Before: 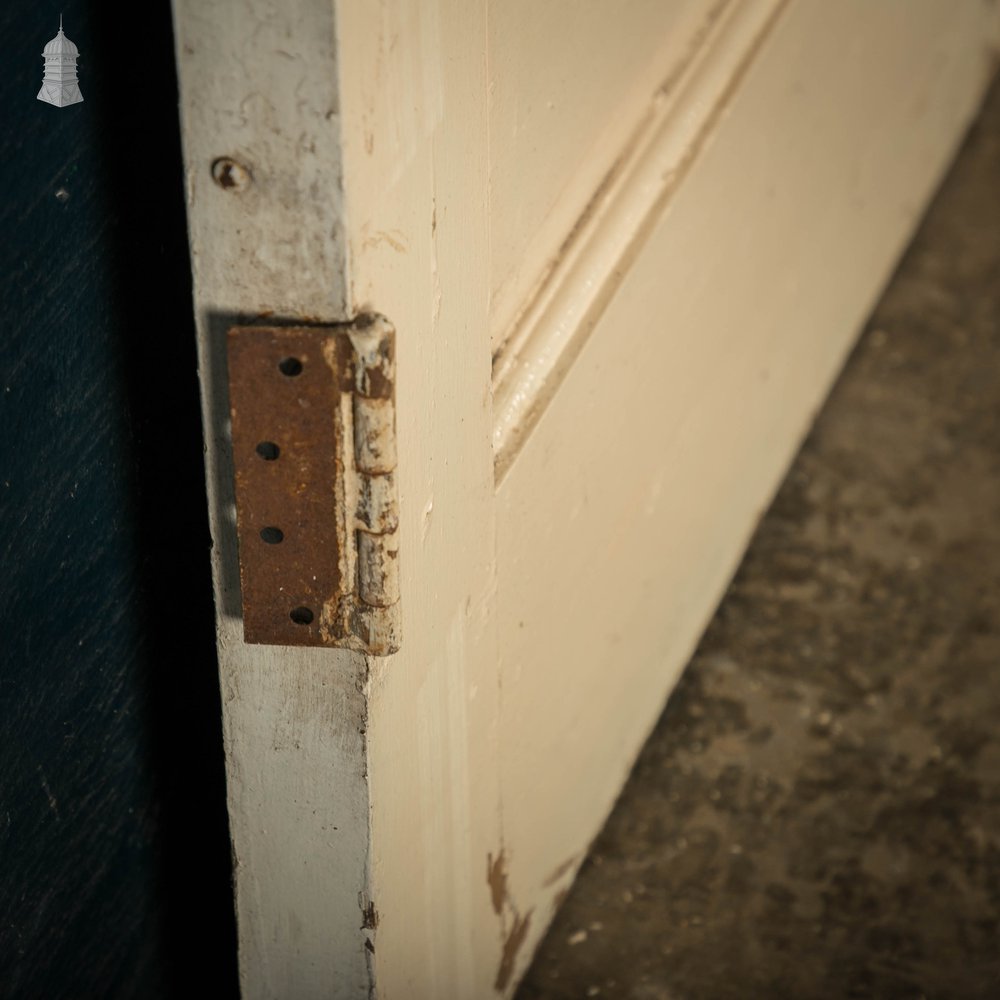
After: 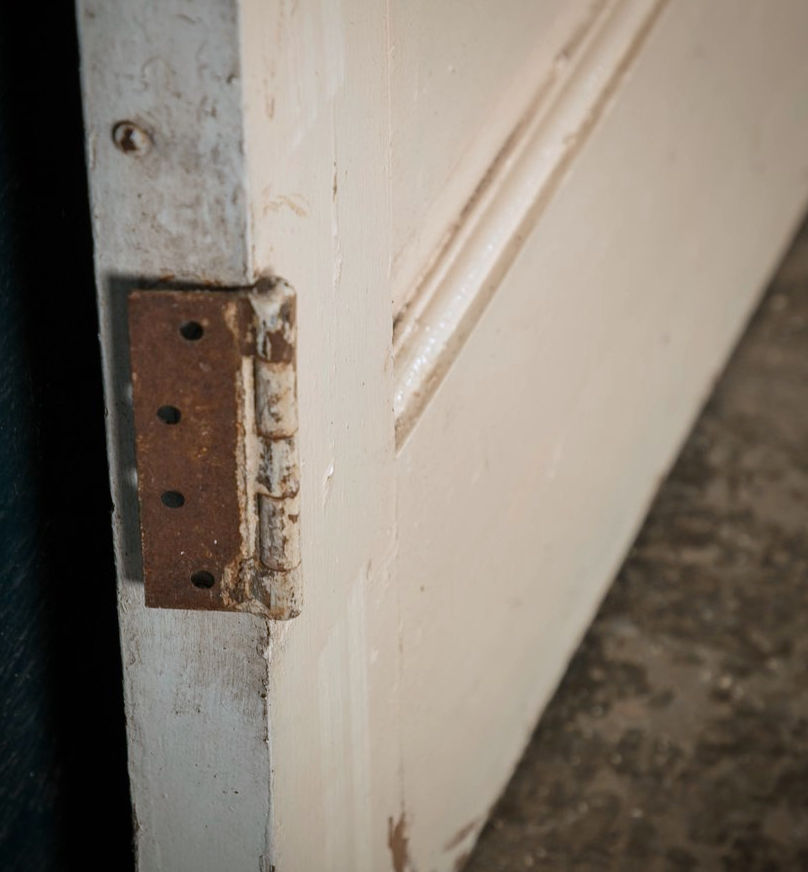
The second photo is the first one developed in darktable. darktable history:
tone equalizer: on, module defaults
color correction: highlights a* -1.95, highlights b* -18.18
crop: left 9.954%, top 3.635%, right 9.222%, bottom 9.122%
